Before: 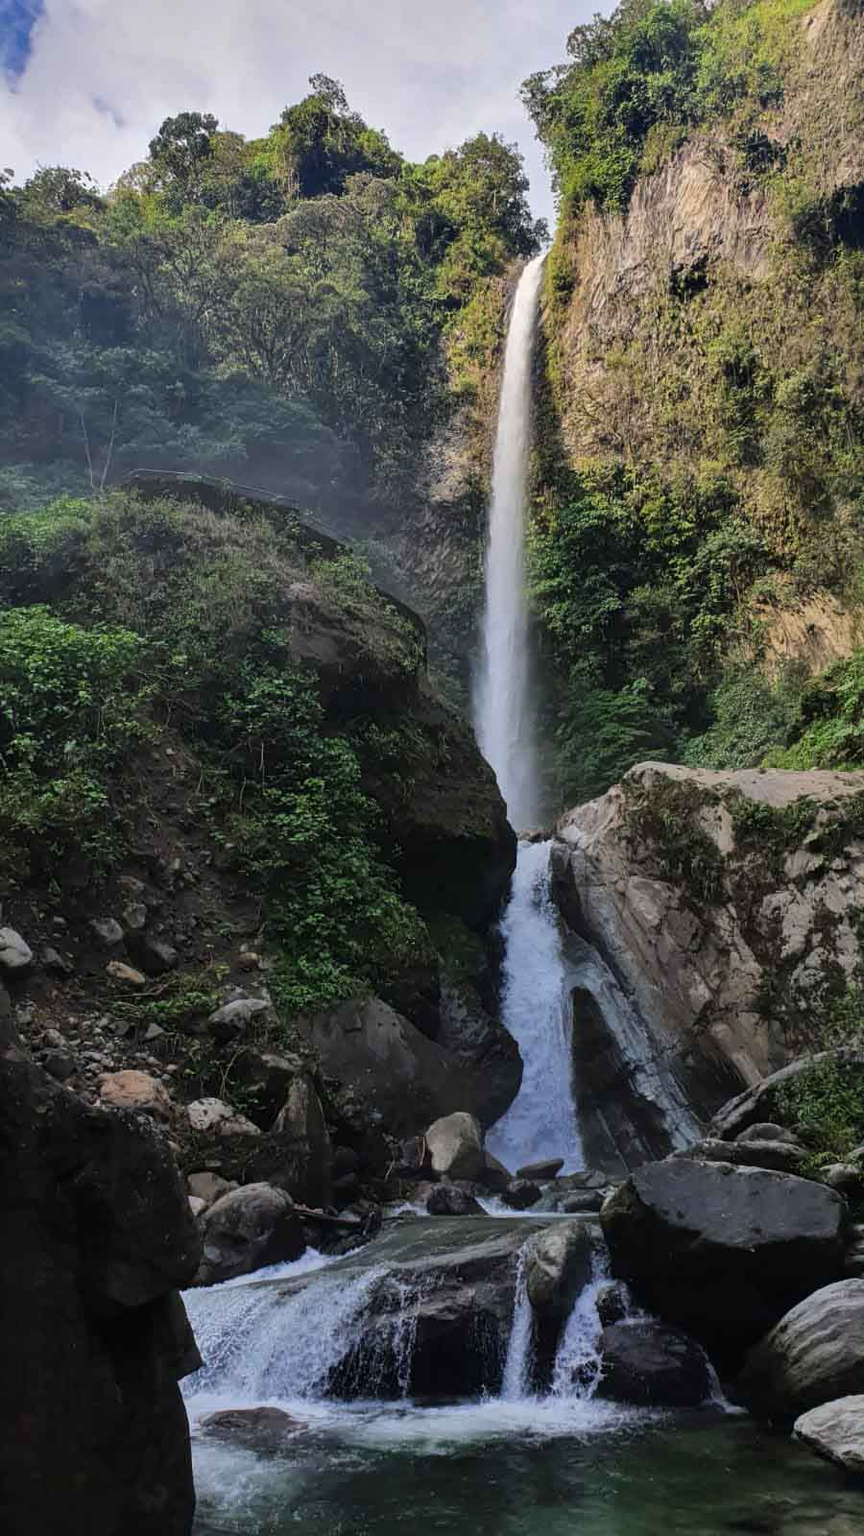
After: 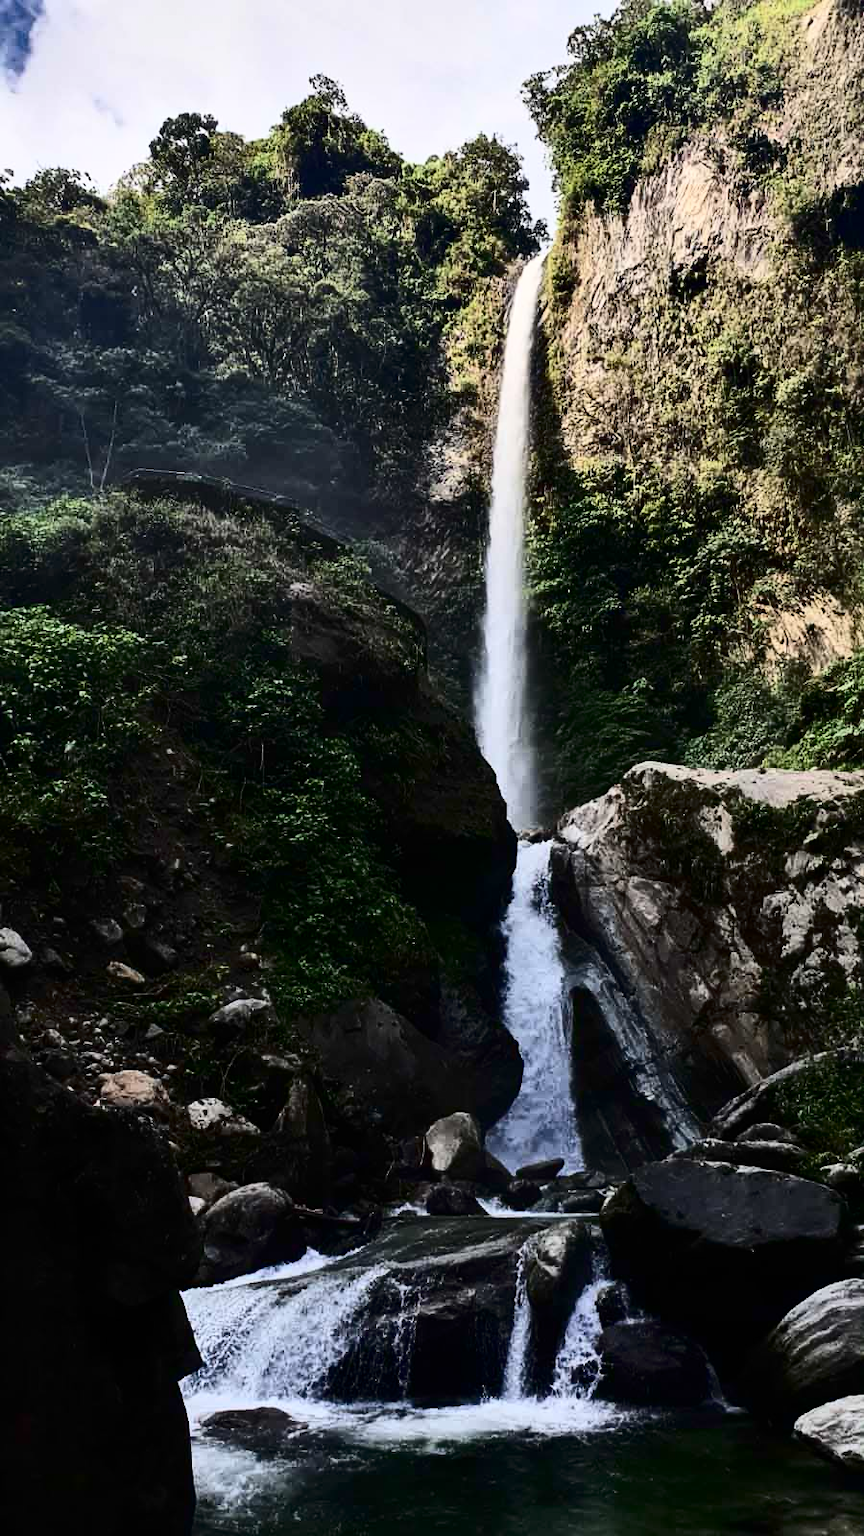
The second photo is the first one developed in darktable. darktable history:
contrast brightness saturation: contrast 0.51, saturation -0.1
